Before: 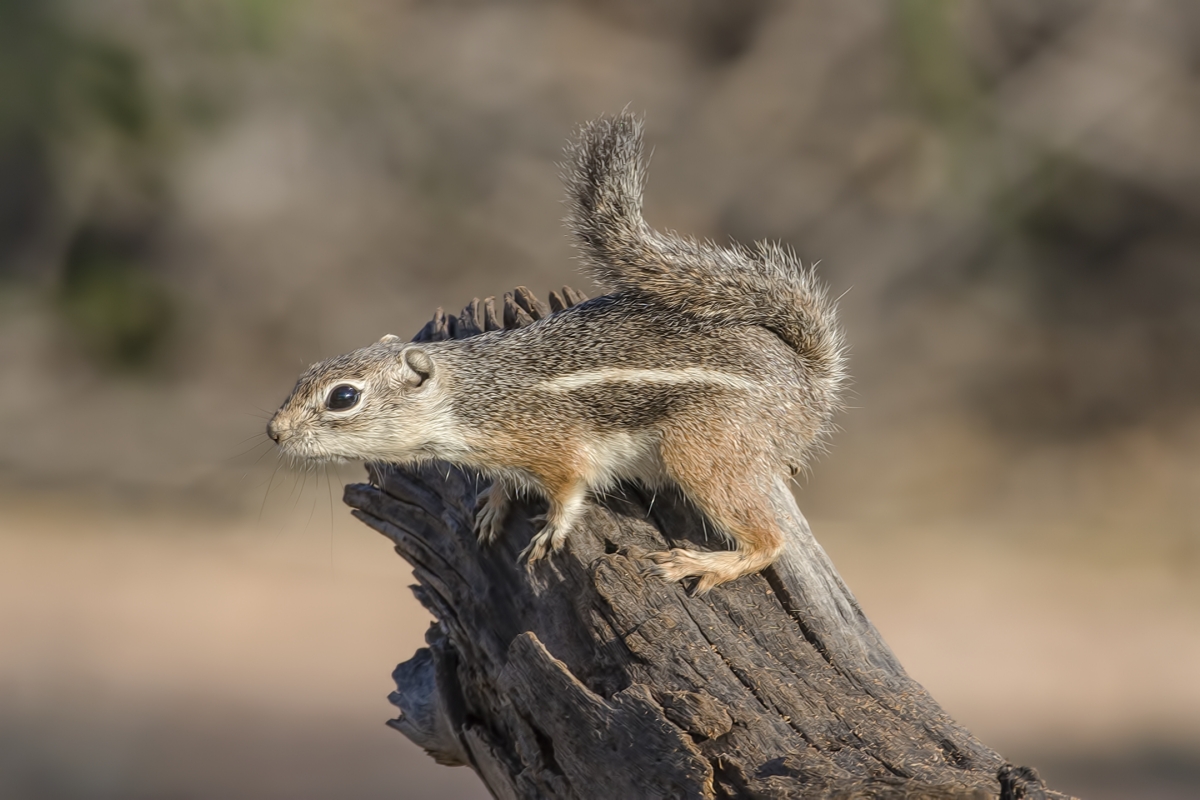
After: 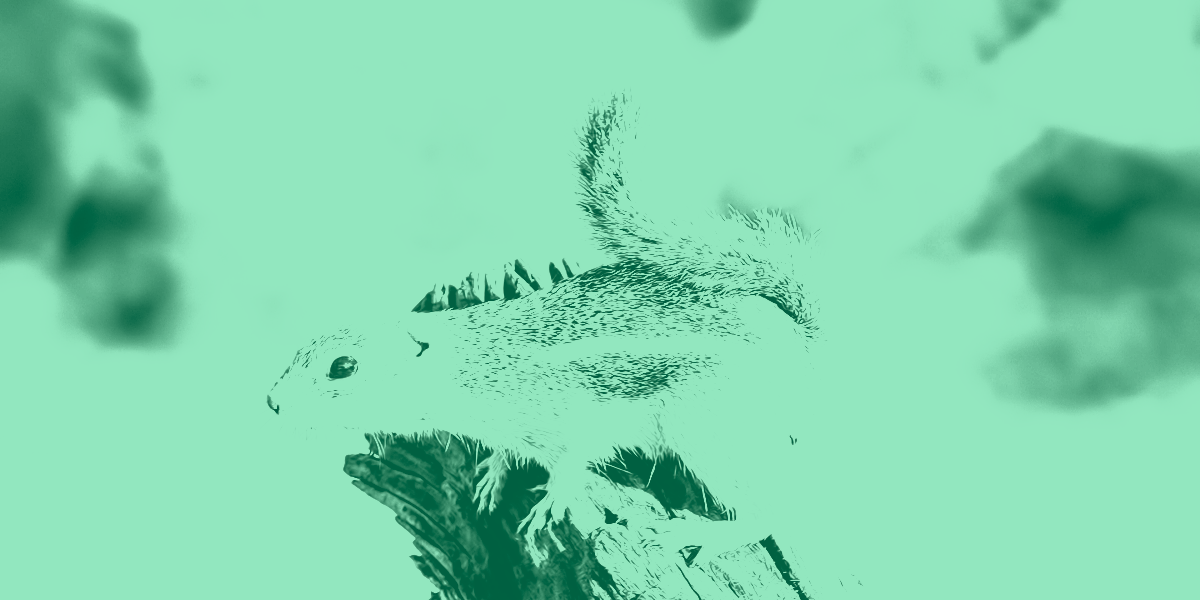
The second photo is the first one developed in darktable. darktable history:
rgb curve: curves: ch0 [(0, 0) (0.21, 0.15) (0.24, 0.21) (0.5, 0.75) (0.75, 0.96) (0.89, 0.99) (1, 1)]; ch1 [(0, 0.02) (0.21, 0.13) (0.25, 0.2) (0.5, 0.67) (0.75, 0.9) (0.89, 0.97) (1, 1)]; ch2 [(0, 0.02) (0.21, 0.13) (0.25, 0.2) (0.5, 0.67) (0.75, 0.9) (0.89, 0.97) (1, 1)], compensate middle gray true
filmic rgb: black relative exposure -8.2 EV, white relative exposure 2.2 EV, threshold 3 EV, hardness 7.11, latitude 85.74%, contrast 1.696, highlights saturation mix -4%, shadows ↔ highlights balance -2.69%, preserve chrominance no, color science v5 (2021), contrast in shadows safe, contrast in highlights safe, enable highlight reconstruction true
tone curve: curves: ch0 [(0, 0) (0.797, 0.684) (1, 1)], color space Lab, linked channels, preserve colors none
crop: top 3.857%, bottom 21.132%
exposure: black level correction 0, exposure 1 EV, compensate exposure bias true, compensate highlight preservation false
colorize: hue 147.6°, saturation 65%, lightness 21.64%
